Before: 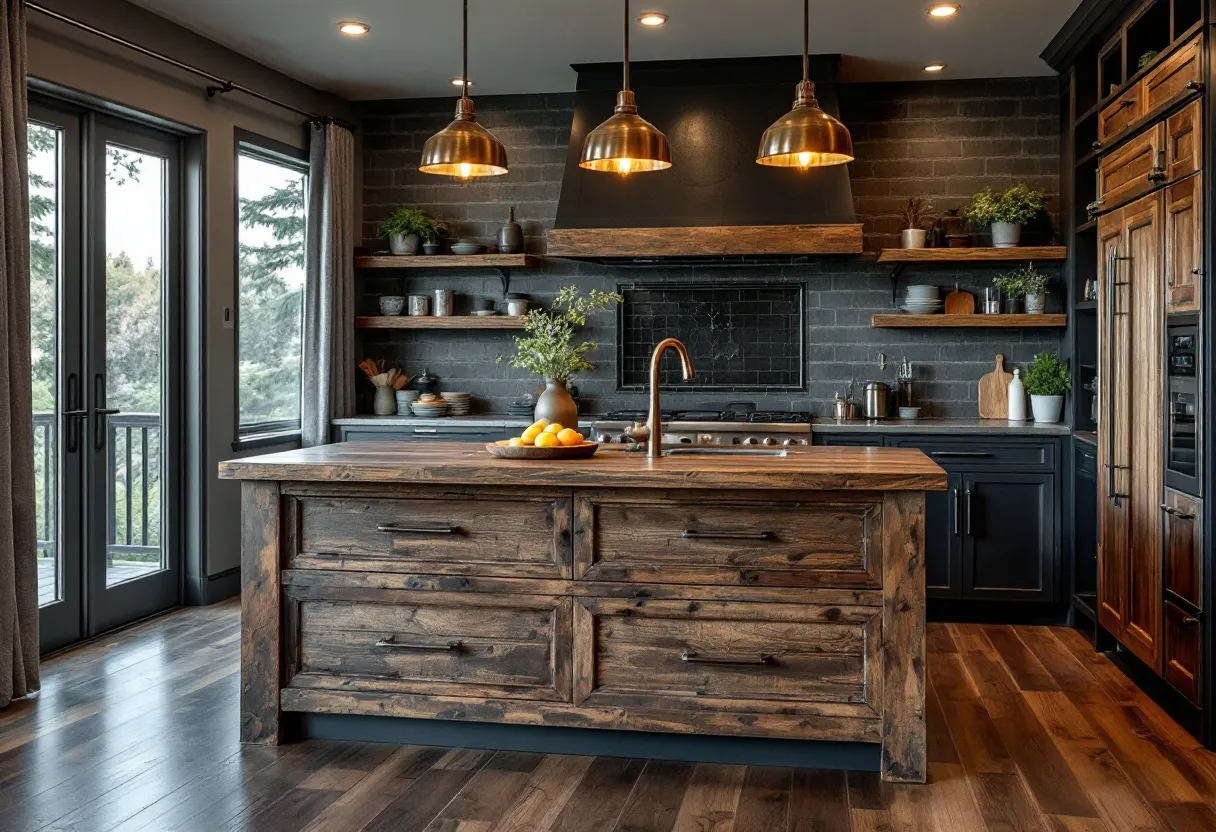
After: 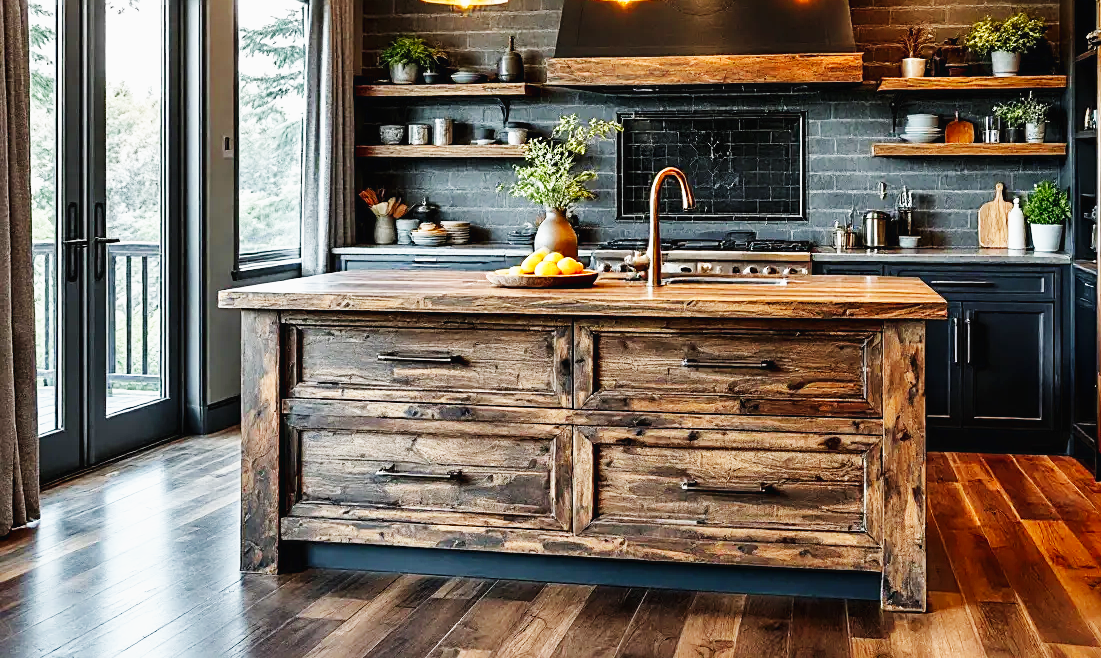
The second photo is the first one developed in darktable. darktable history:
crop: top 20.586%, right 9.418%, bottom 0.31%
exposure: exposure -0.047 EV, compensate highlight preservation false
base curve: curves: ch0 [(0, 0.003) (0.001, 0.002) (0.006, 0.004) (0.02, 0.022) (0.048, 0.086) (0.094, 0.234) (0.162, 0.431) (0.258, 0.629) (0.385, 0.8) (0.548, 0.918) (0.751, 0.988) (1, 1)], preserve colors none
shadows and highlights: shadows 43.64, white point adjustment -1.3, soften with gaussian
sharpen: on, module defaults
